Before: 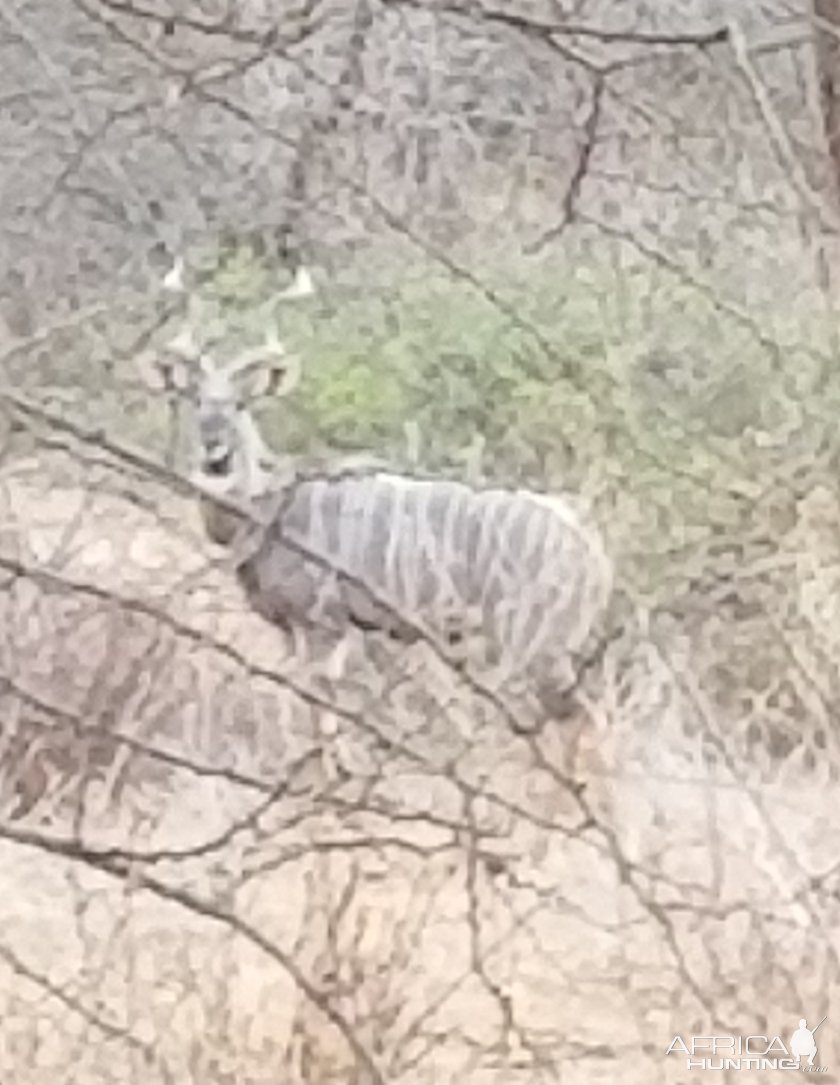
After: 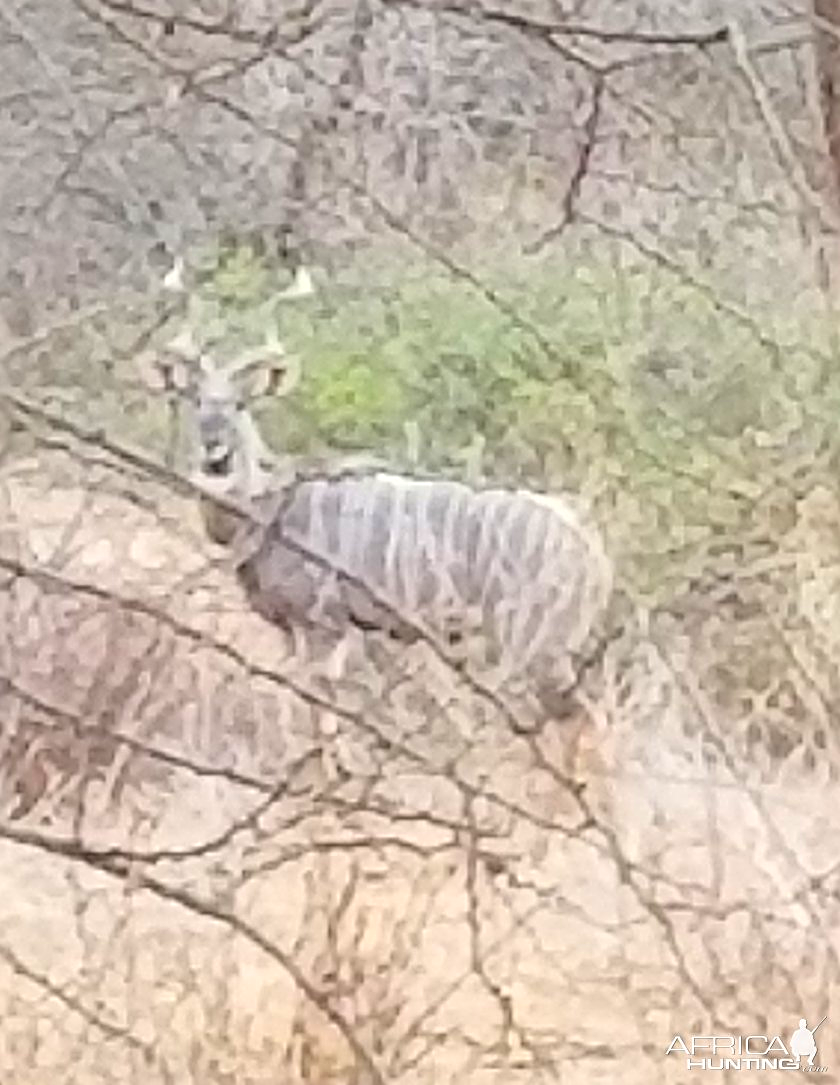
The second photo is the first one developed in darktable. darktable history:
sharpen: radius 2.533, amount 0.62
color balance rgb: global offset › luminance -0.304%, global offset › hue 259.18°, linear chroma grading › global chroma 9.149%, perceptual saturation grading › global saturation 30.094%, global vibrance 20%
